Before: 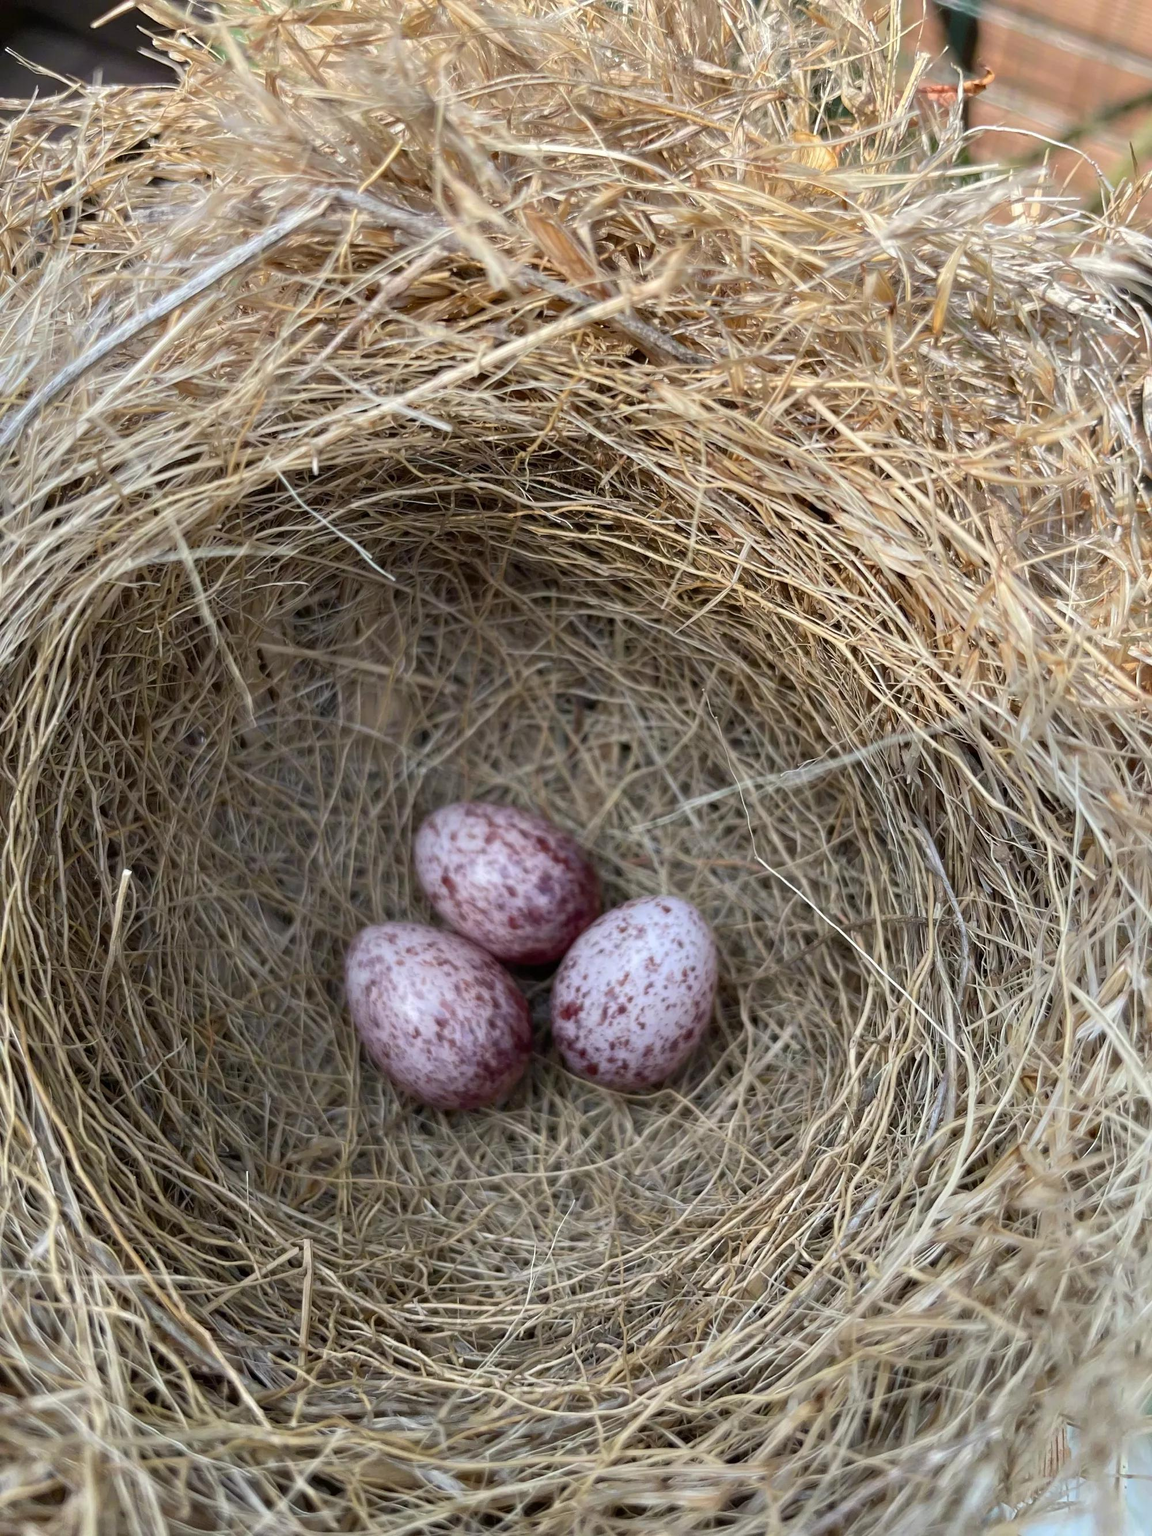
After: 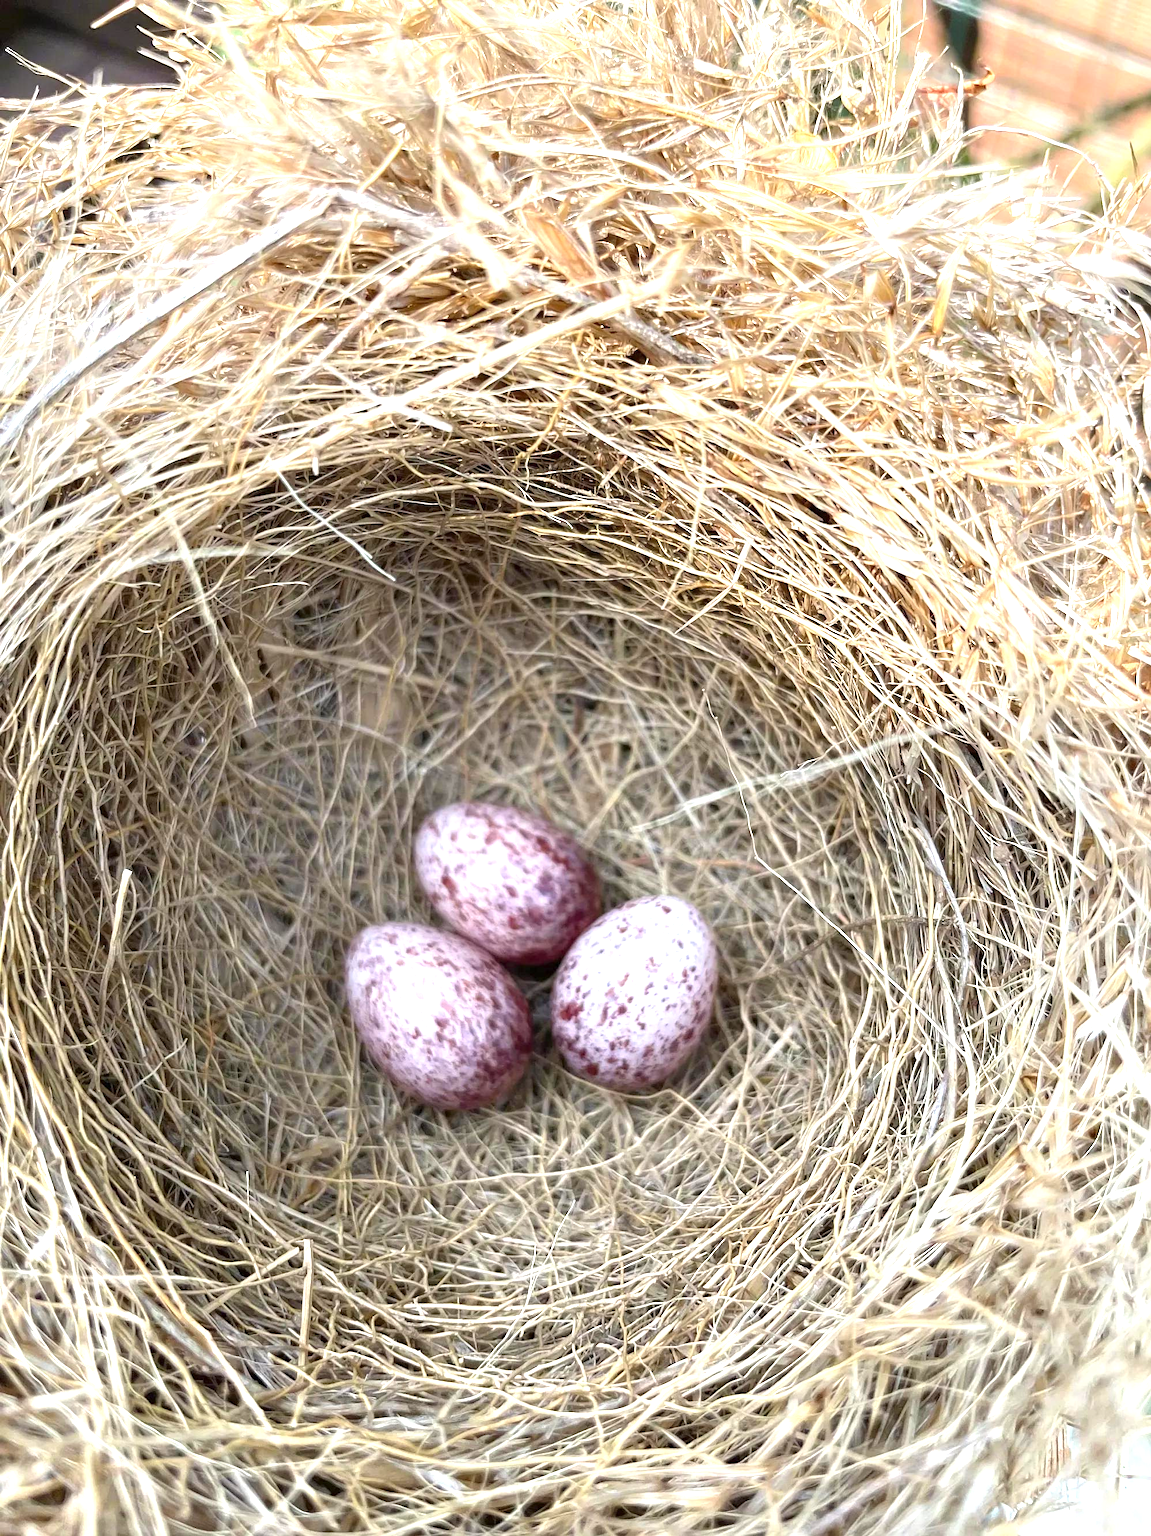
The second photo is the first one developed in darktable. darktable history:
sharpen: amount 0.2
exposure: exposure 1.223 EV, compensate highlight preservation false
